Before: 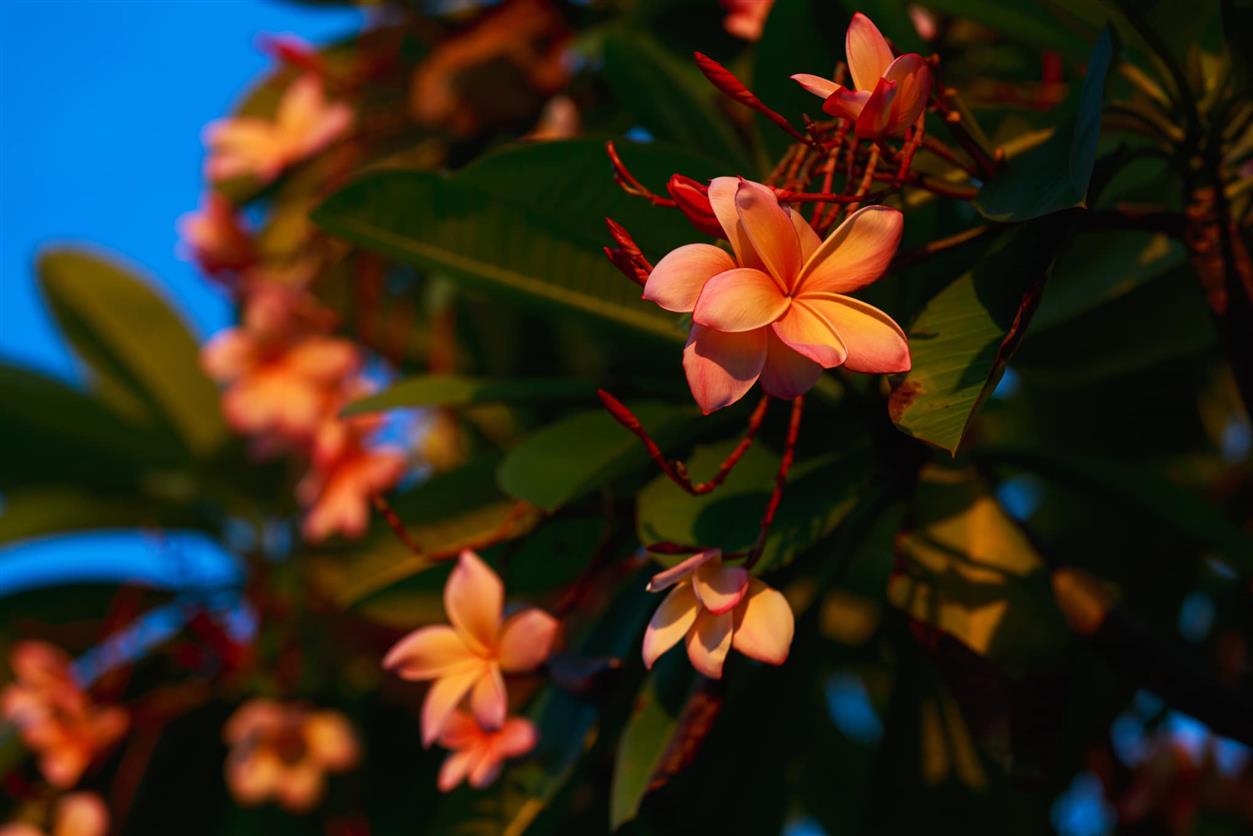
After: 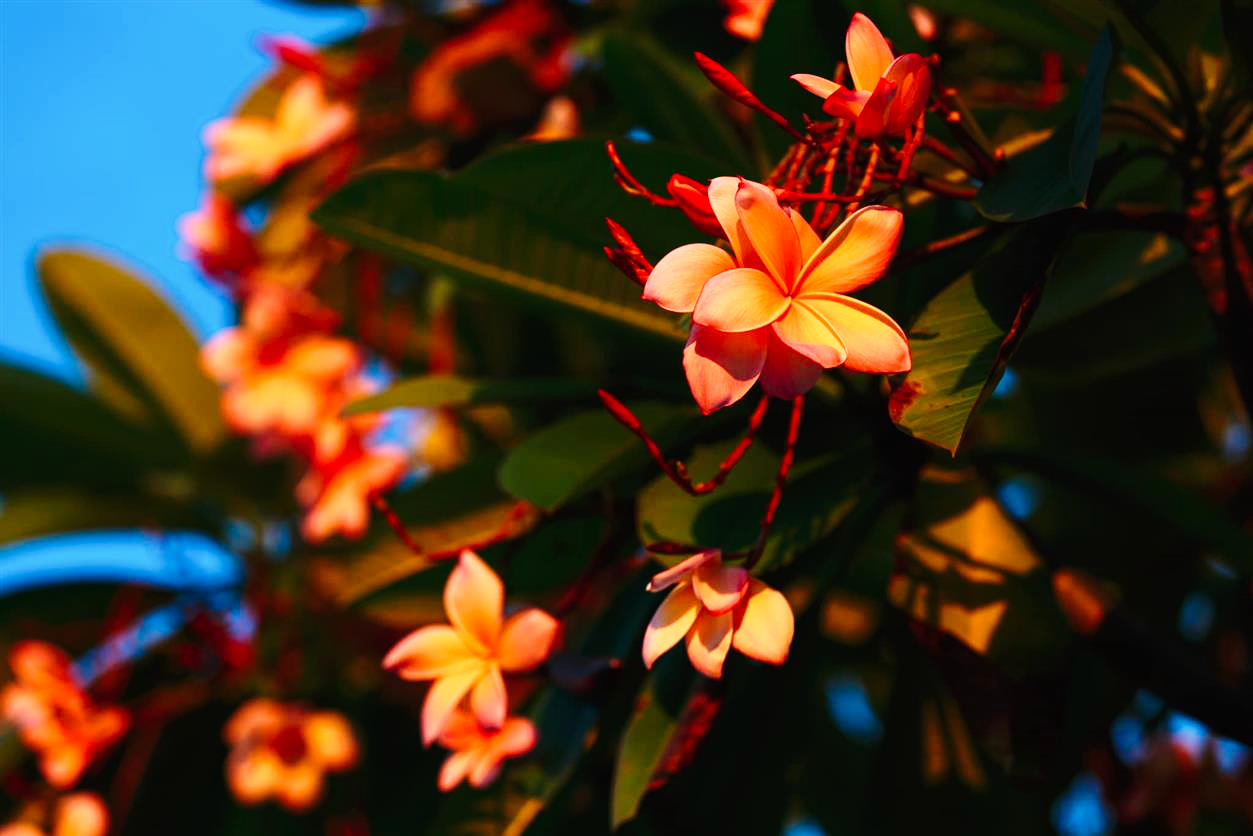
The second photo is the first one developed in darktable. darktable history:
base curve: curves: ch0 [(0, 0) (0.028, 0.03) (0.121, 0.232) (0.46, 0.748) (0.859, 0.968) (1, 1)], preserve colors none
white balance: red 1.127, blue 0.943
